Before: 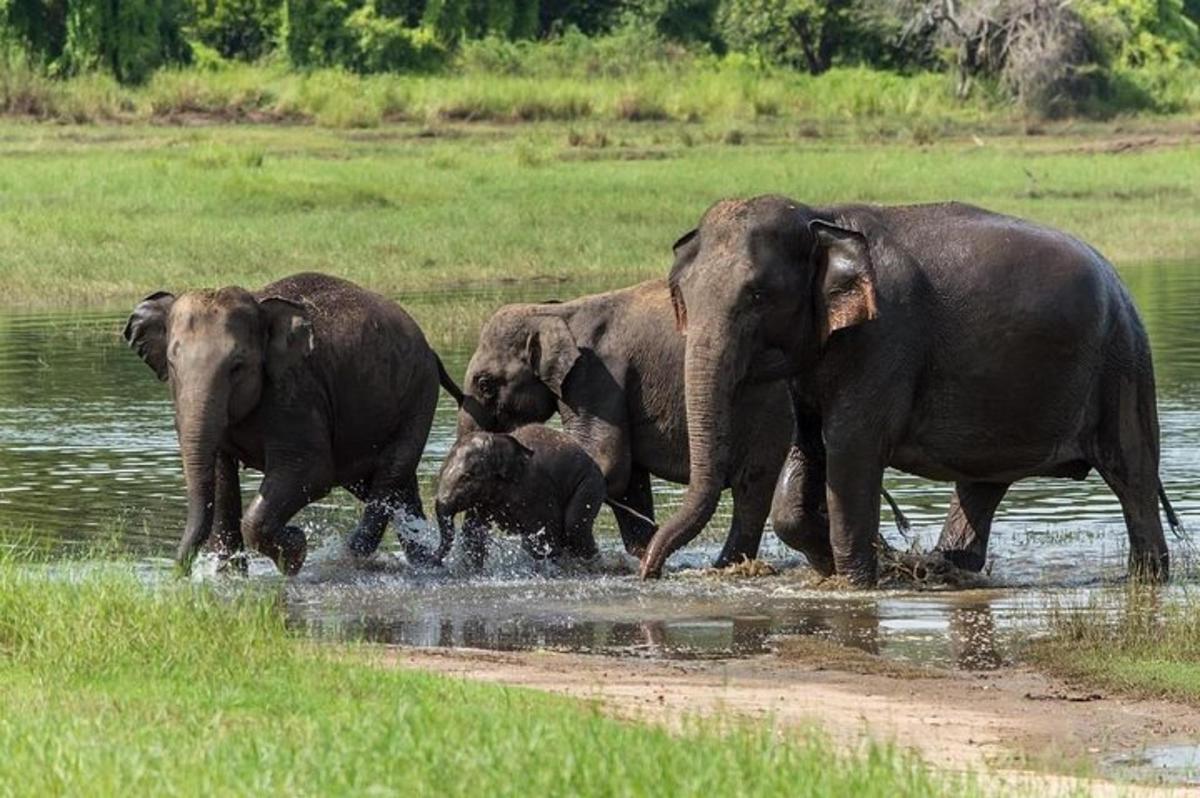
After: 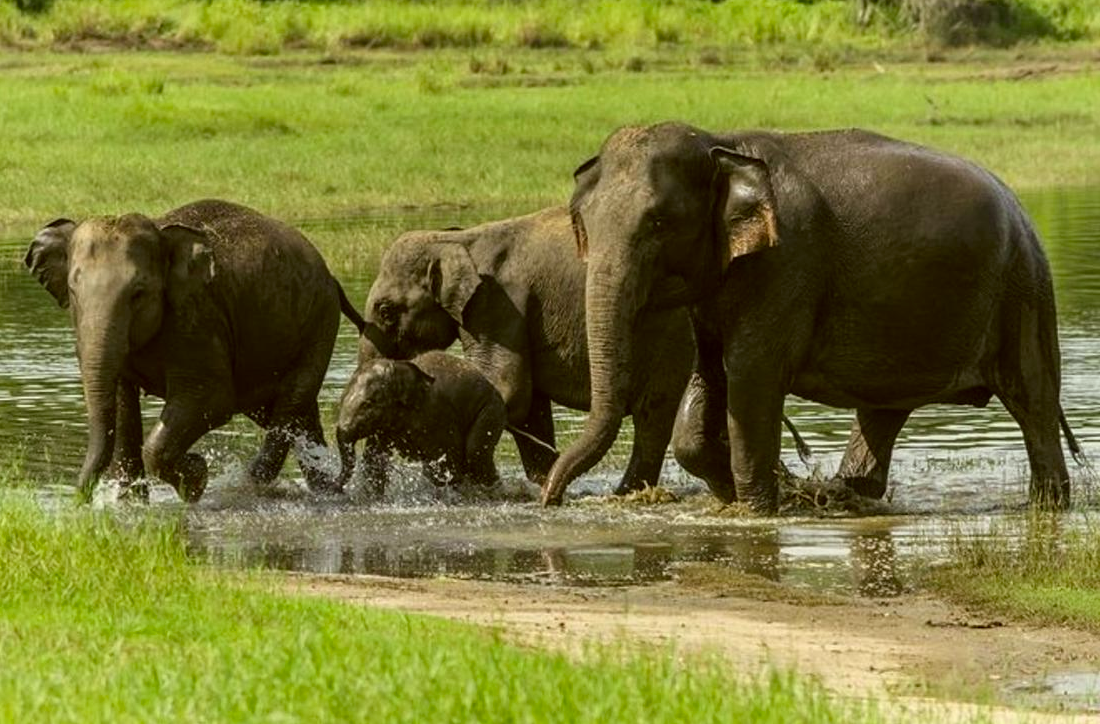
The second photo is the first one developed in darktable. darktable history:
contrast brightness saturation: saturation -0.04
color correction: highlights a* 0.162, highlights b* 29.53, shadows a* -0.162, shadows b* 21.09
white balance: red 0.926, green 1.003, blue 1.133
crop and rotate: left 8.262%, top 9.226%
